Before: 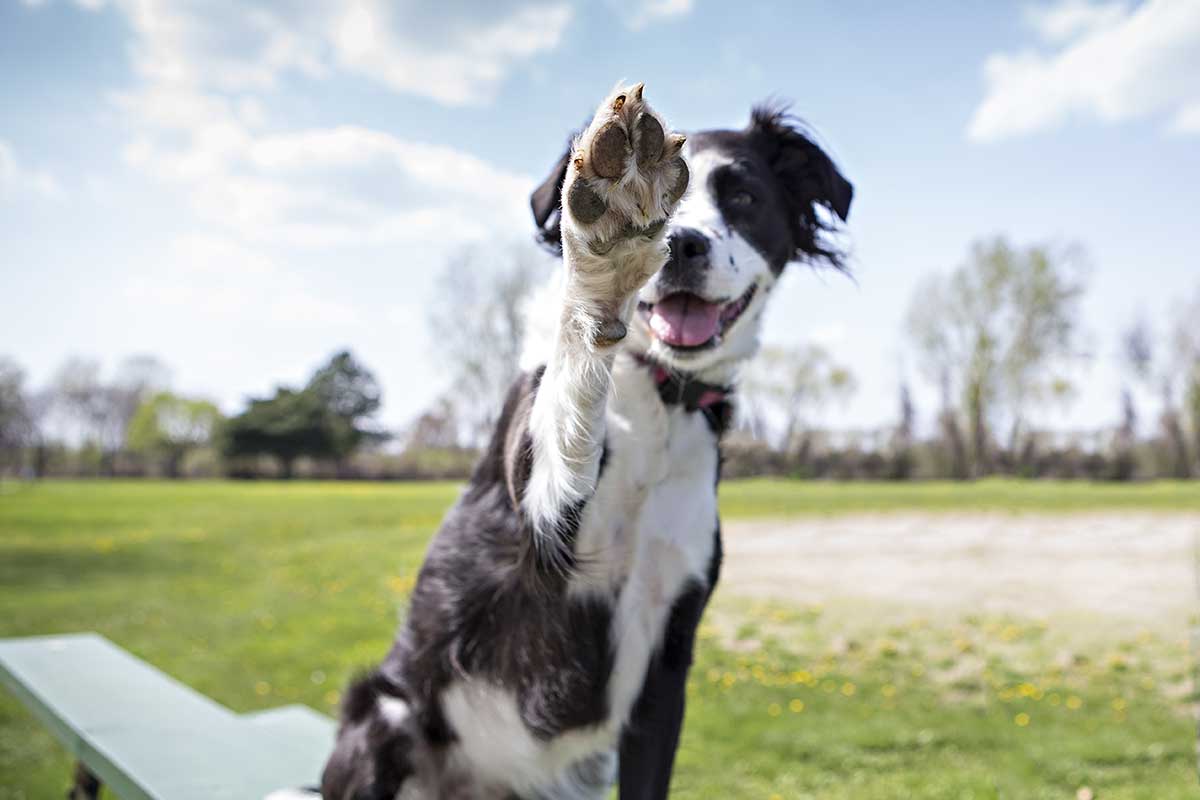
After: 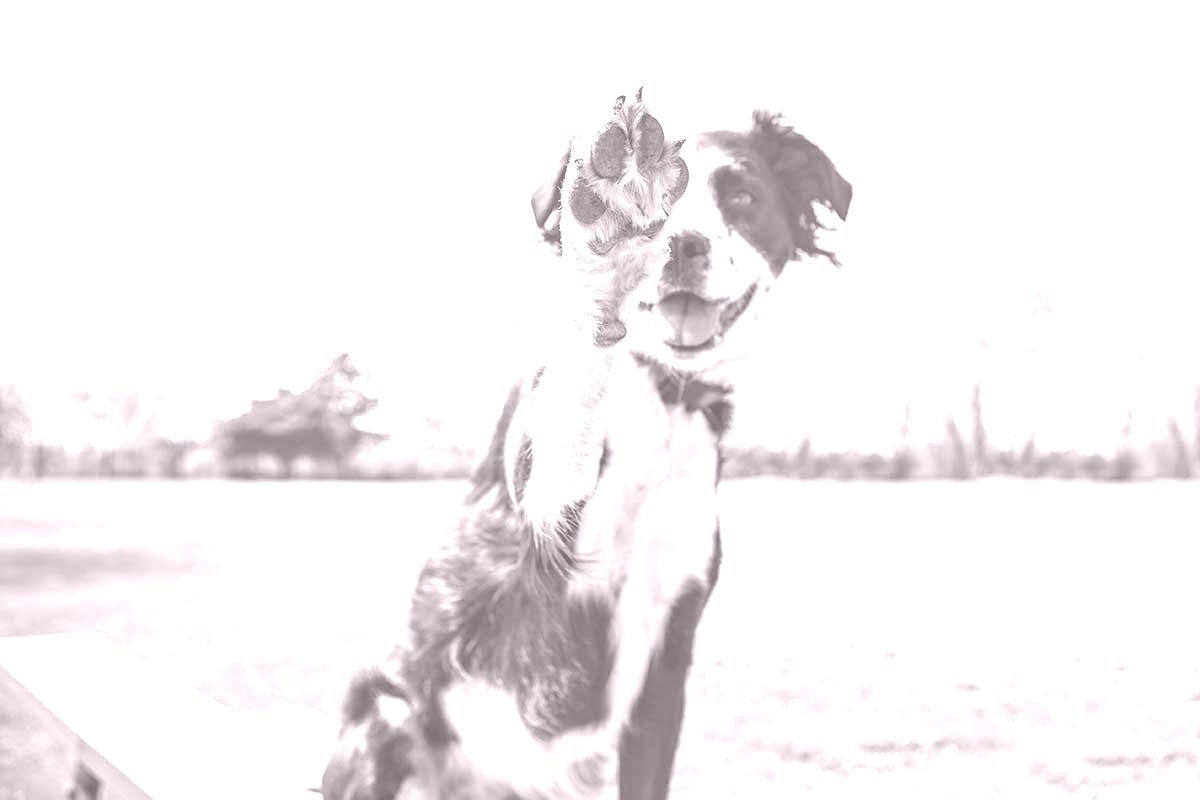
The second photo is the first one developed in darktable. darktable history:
local contrast: on, module defaults
white balance: red 0.978, blue 0.999
colorize: hue 25.2°, saturation 83%, source mix 82%, lightness 79%, version 1
